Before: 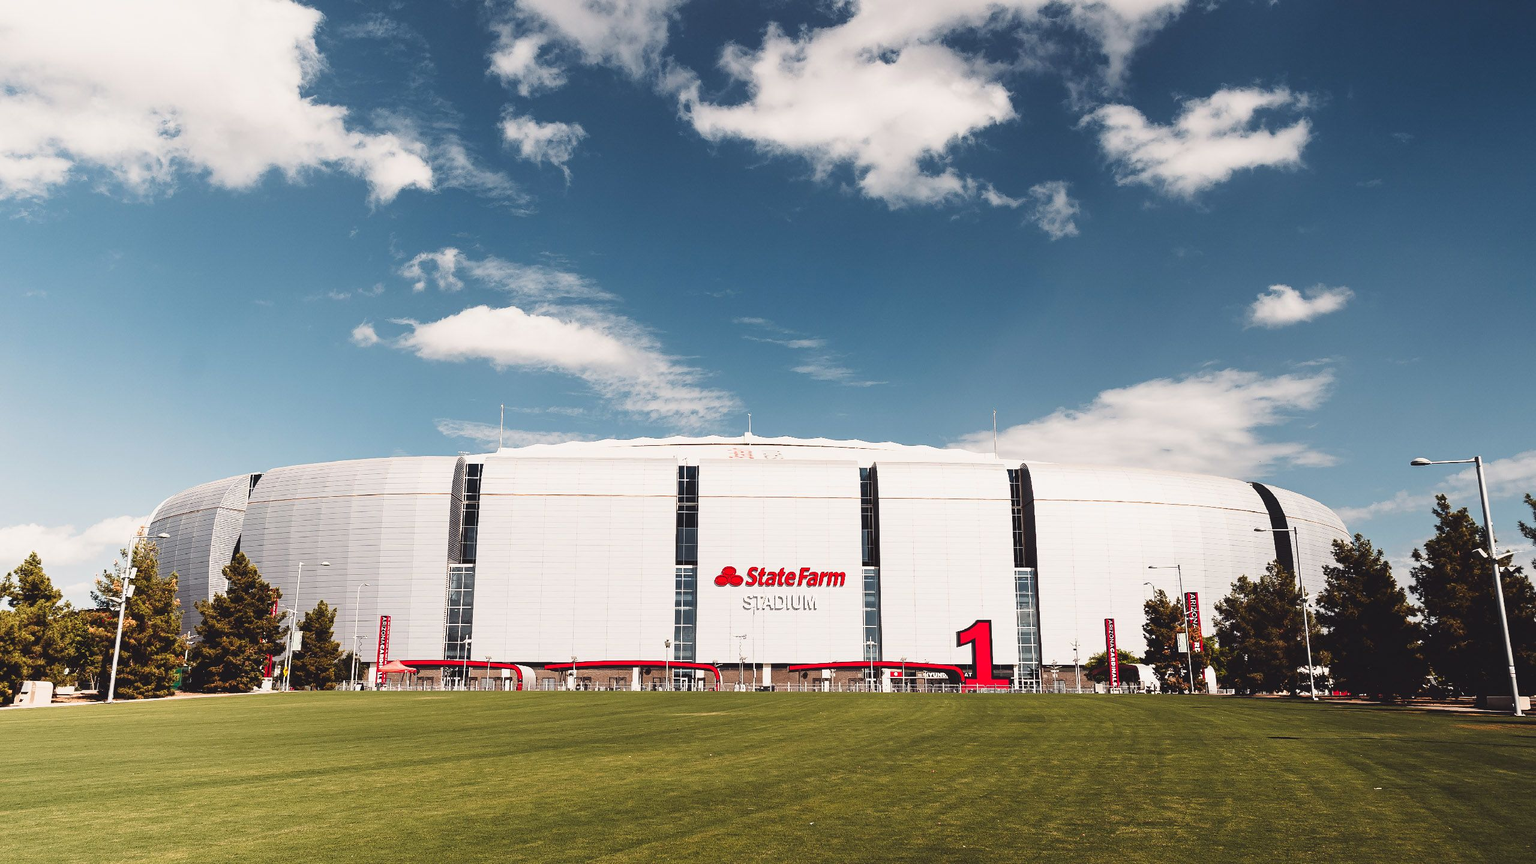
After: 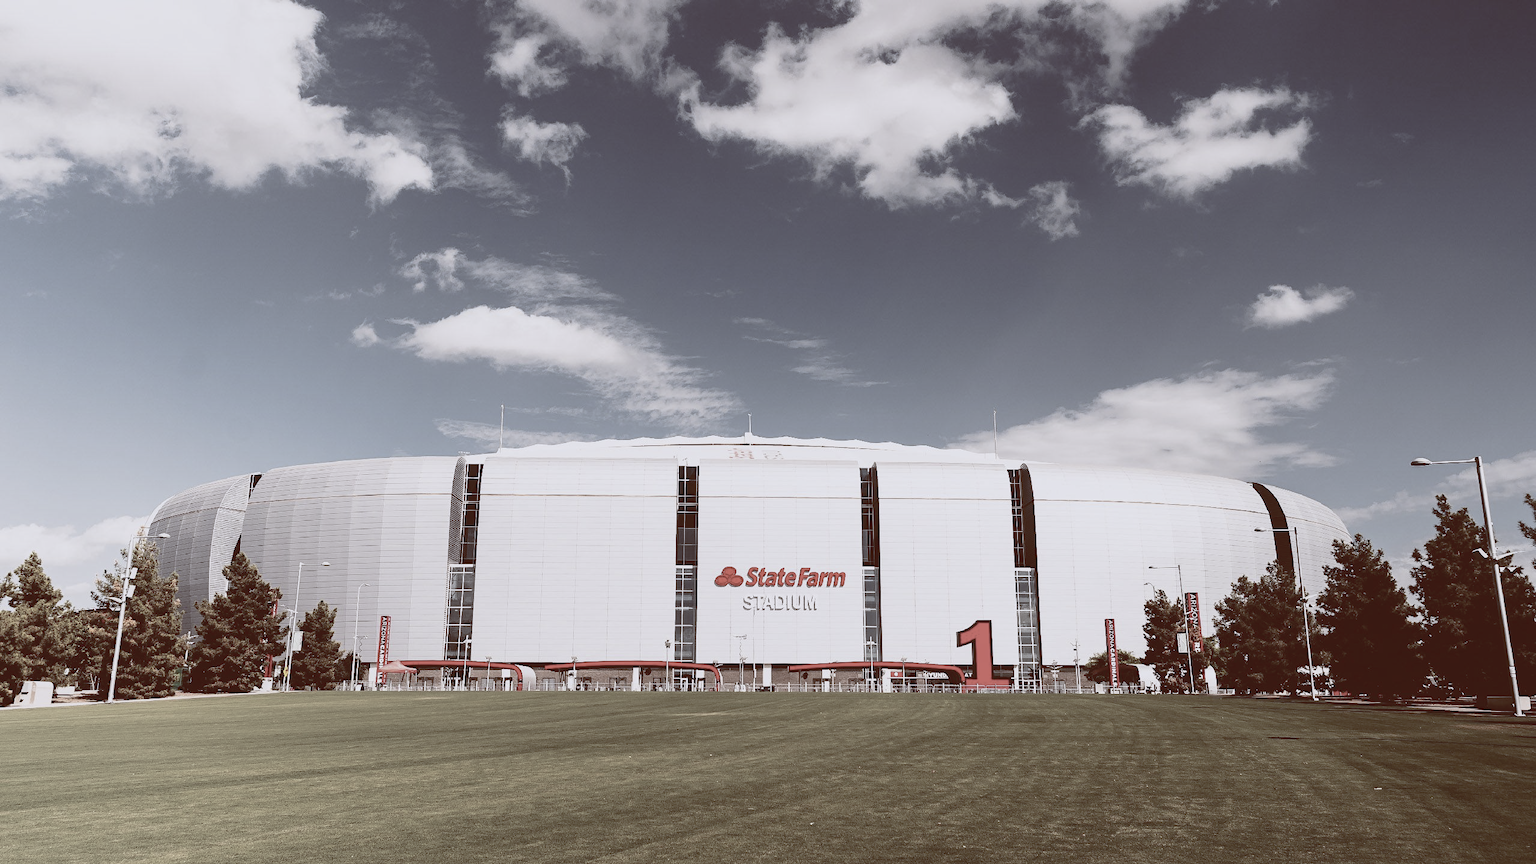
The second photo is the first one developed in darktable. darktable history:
white balance: red 0.931, blue 1.11
color balance rgb: shadows lift › luminance 1%, shadows lift › chroma 0.2%, shadows lift › hue 20°, power › luminance 1%, power › chroma 0.4%, power › hue 34°, highlights gain › luminance 0.8%, highlights gain › chroma 0.4%, highlights gain › hue 44°, global offset › chroma 0.4%, global offset › hue 34°, white fulcrum 0.08 EV, linear chroma grading › shadows -7%, linear chroma grading › highlights -7%, linear chroma grading › global chroma -10%, linear chroma grading › mid-tones -8%, perceptual saturation grading › global saturation -28%, perceptual saturation grading › highlights -20%, perceptual saturation grading › mid-tones -24%, perceptual saturation grading › shadows -24%, perceptual brilliance grading › global brilliance -1%, perceptual brilliance grading › highlights -1%, perceptual brilliance grading › mid-tones -1%, perceptual brilliance grading › shadows -1%, global vibrance -17%, contrast -6%
